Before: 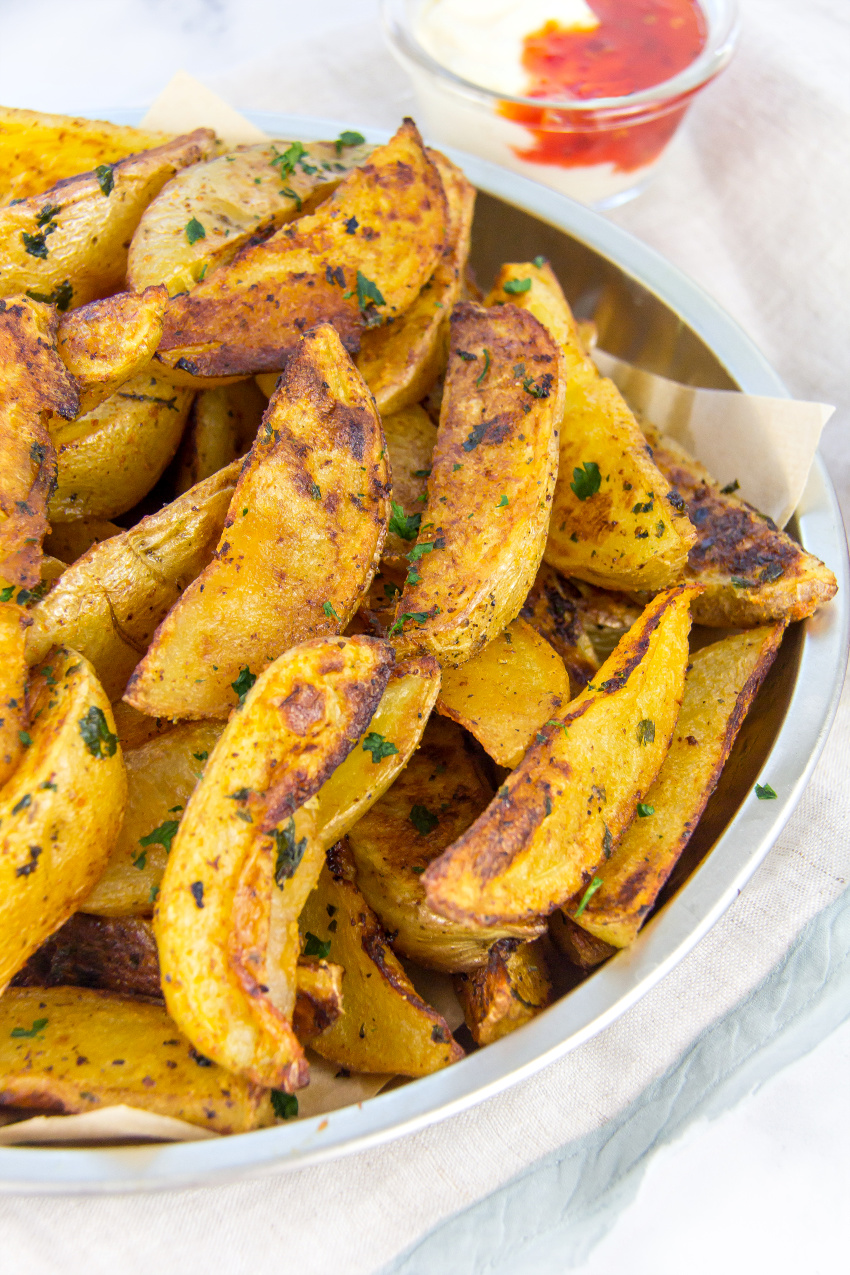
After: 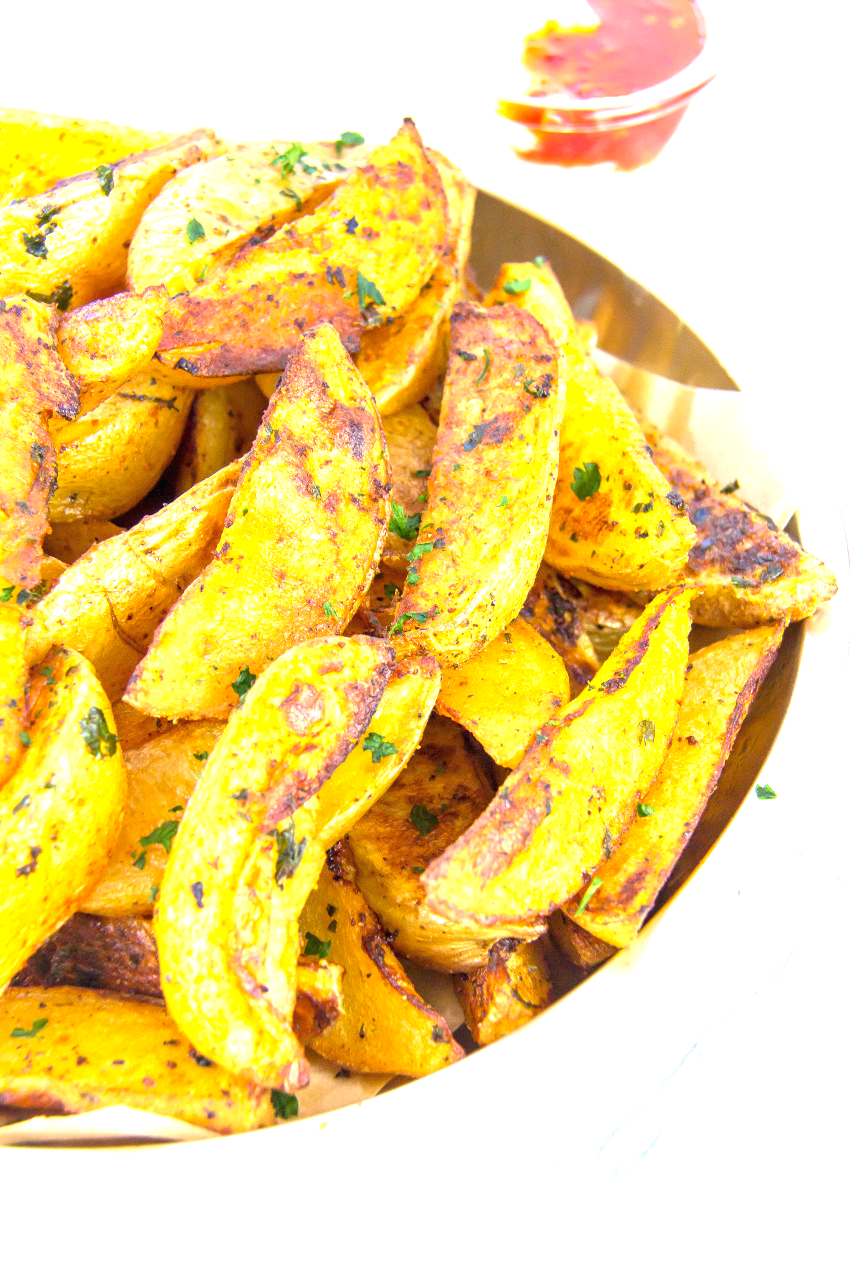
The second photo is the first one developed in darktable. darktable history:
color balance rgb: perceptual saturation grading › global saturation 0.773%, perceptual brilliance grading › global brilliance 11.644%, global vibrance -8.104%, contrast -12.966%, saturation formula JzAzBz (2021)
exposure: black level correction 0, exposure 1.37 EV, compensate highlight preservation false
